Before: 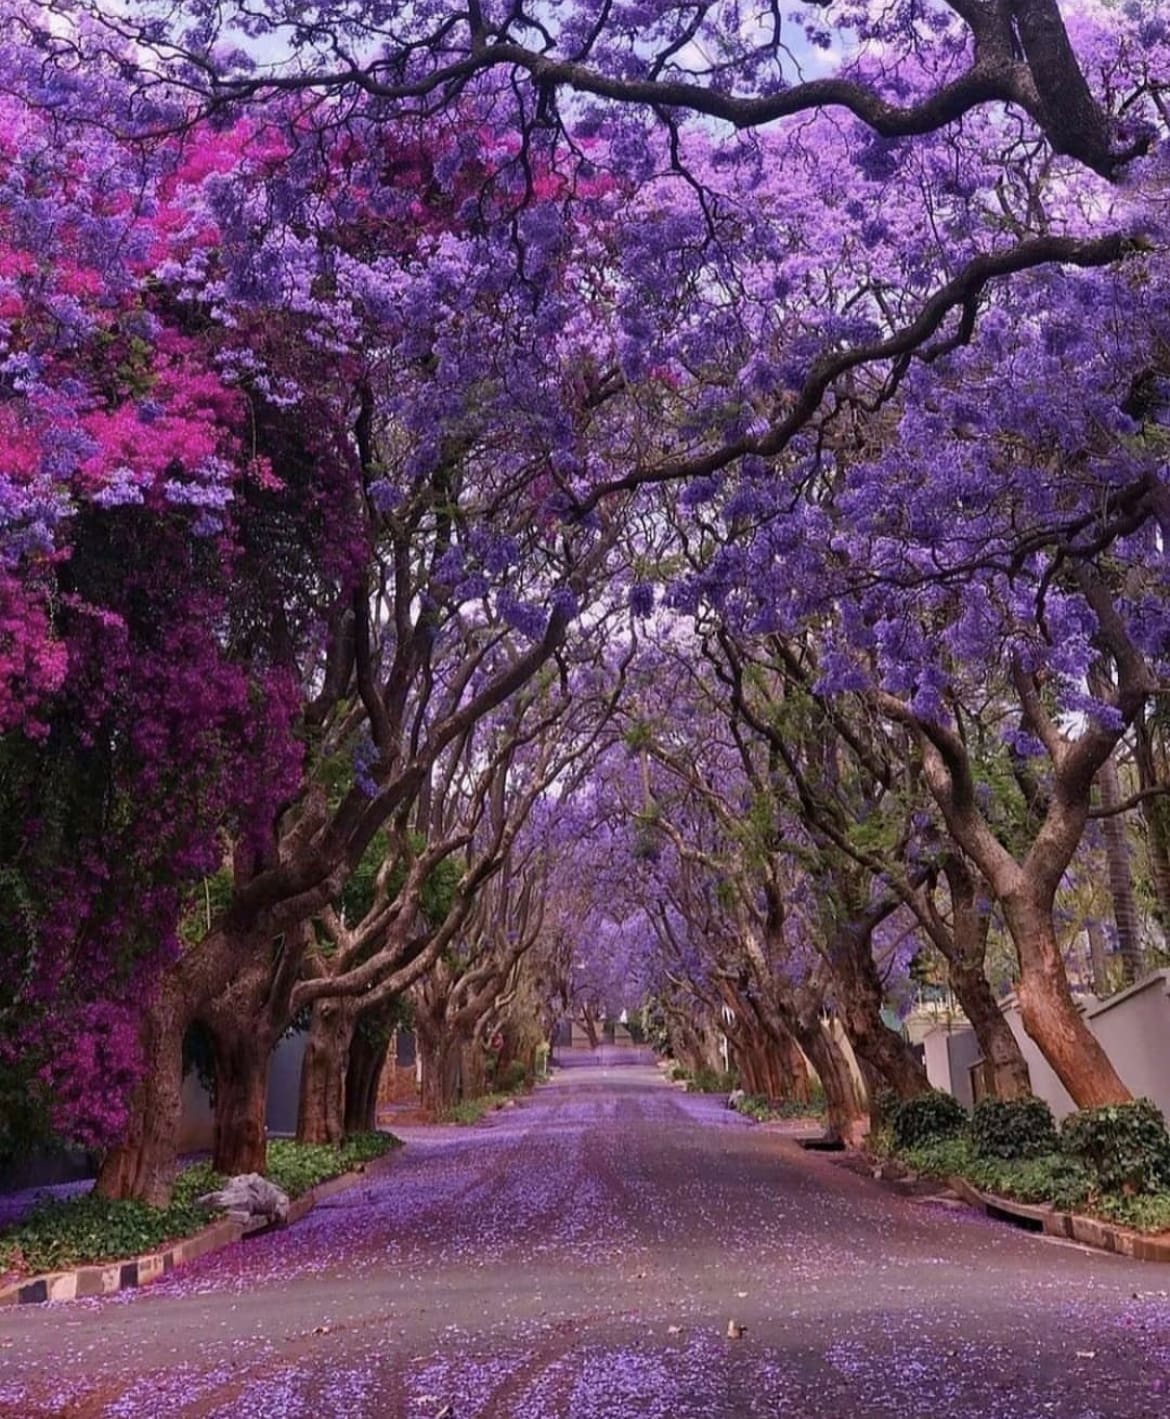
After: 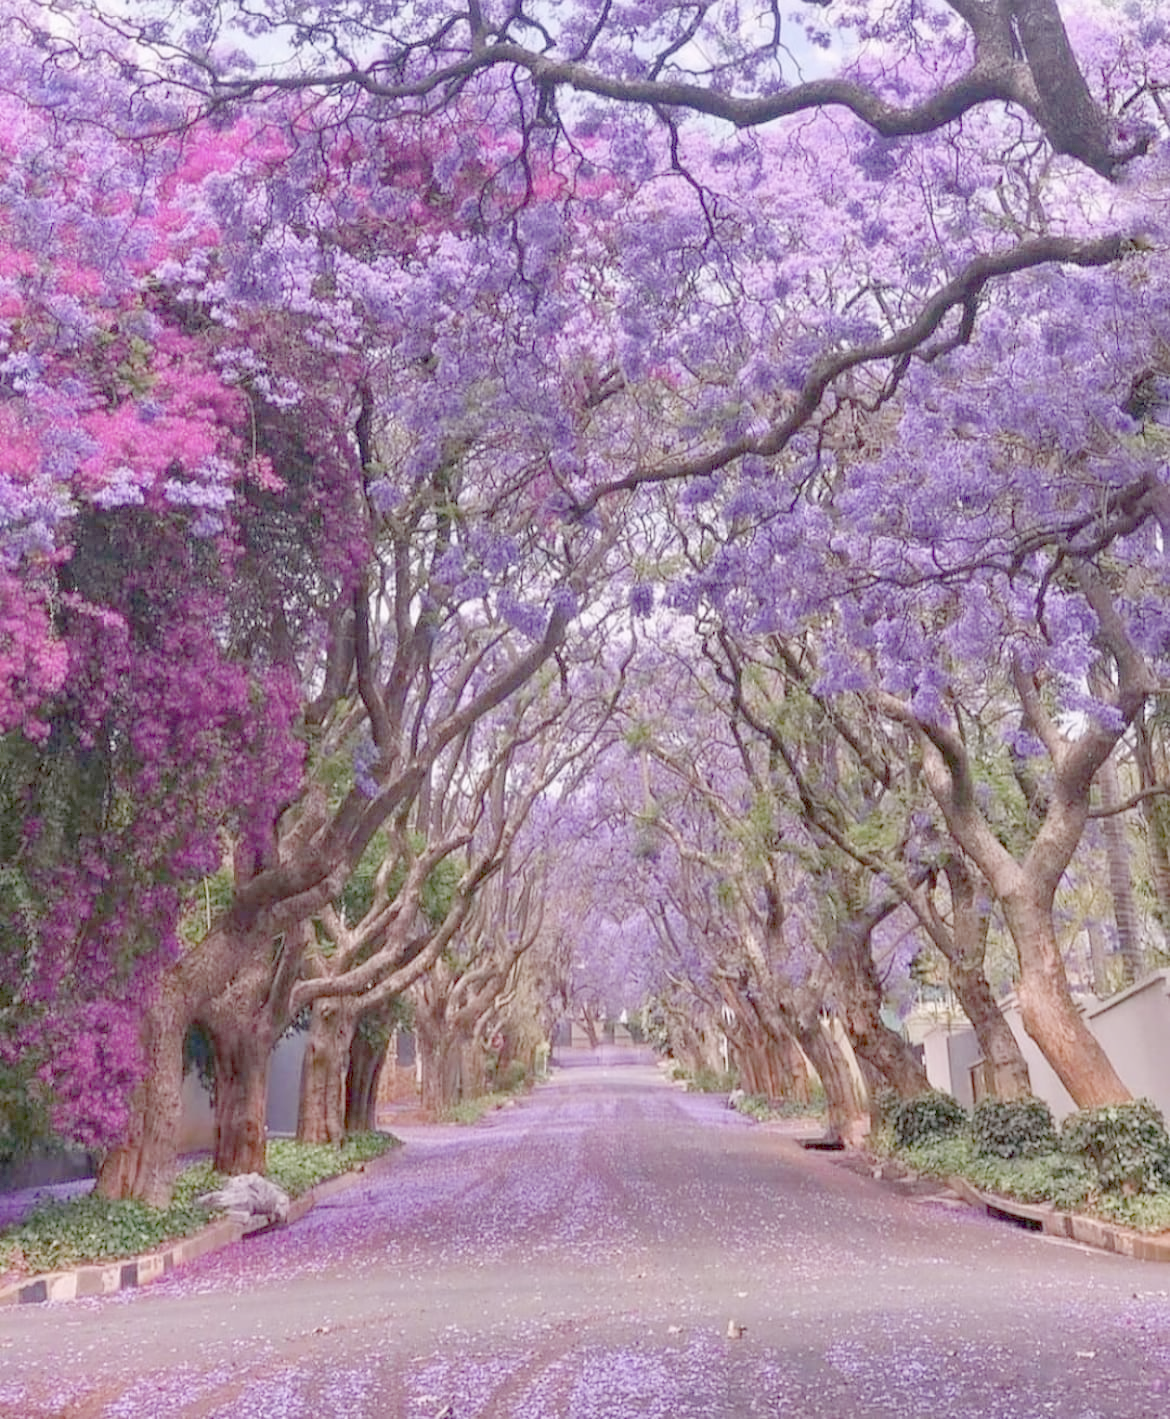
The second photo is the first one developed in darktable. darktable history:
color zones: curves: ch0 [(0.25, 0.5) (0.357, 0.497) (0.75, 0.5)]
